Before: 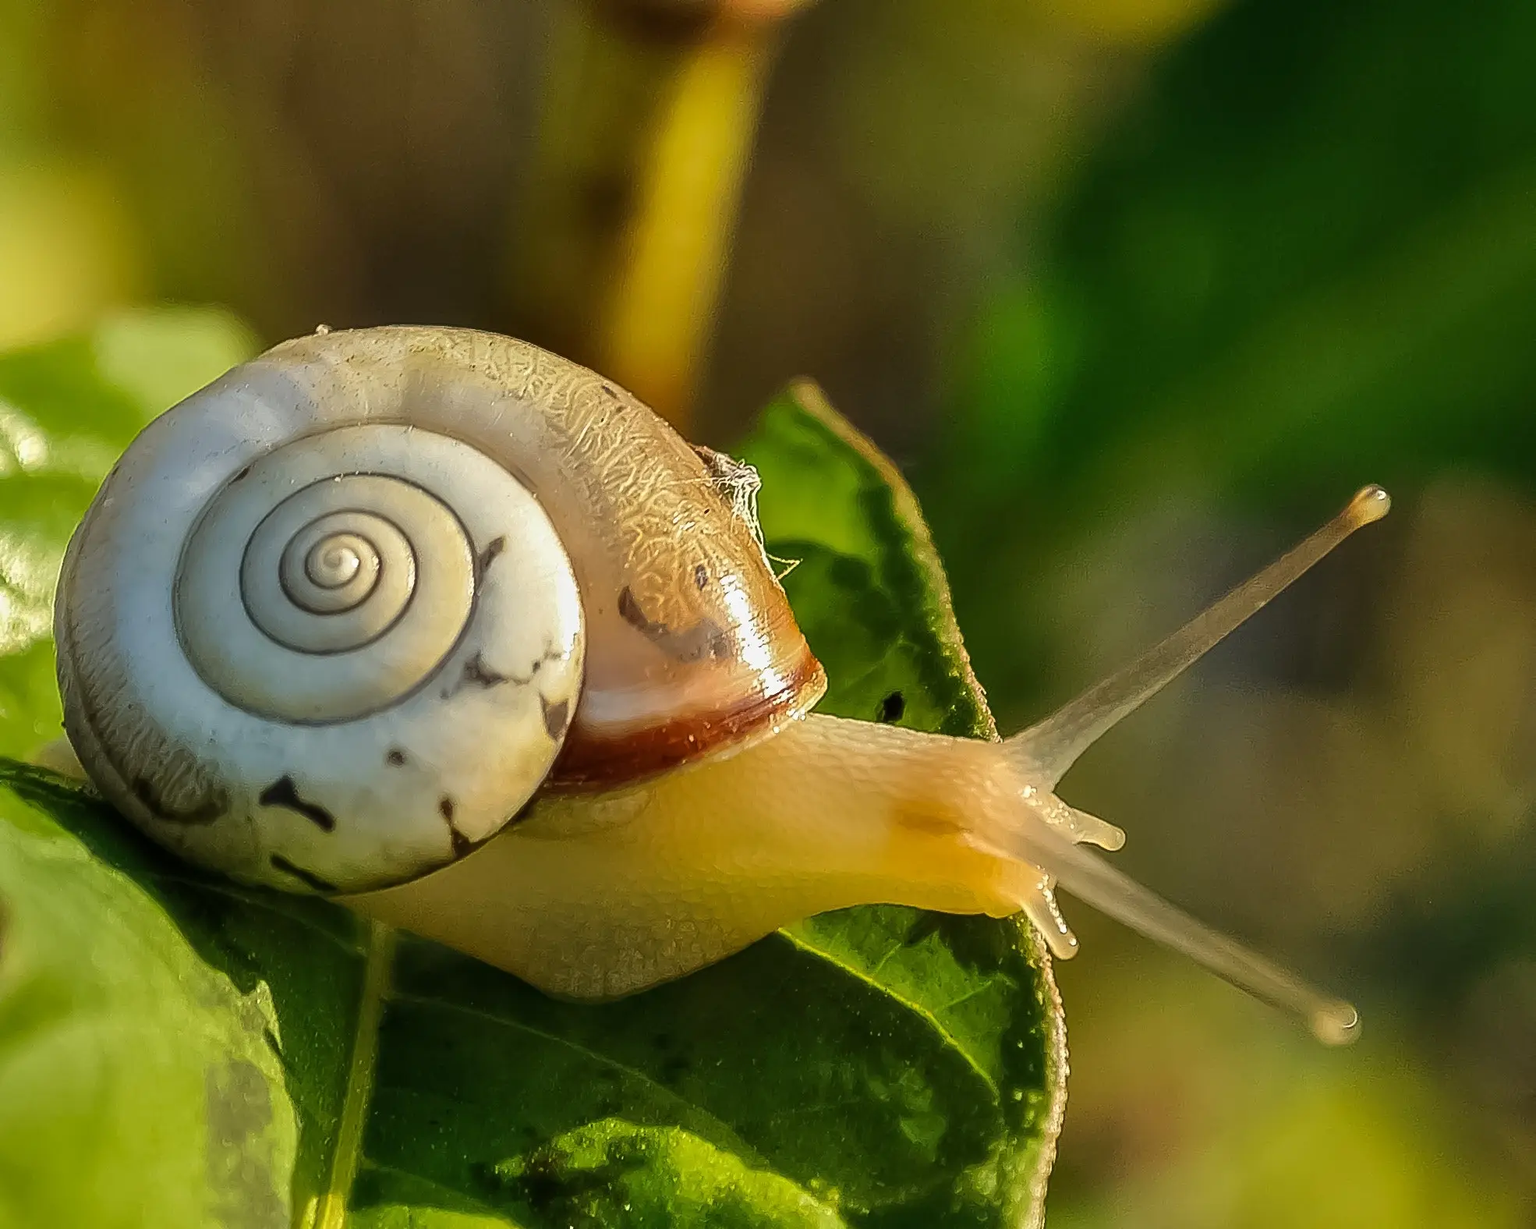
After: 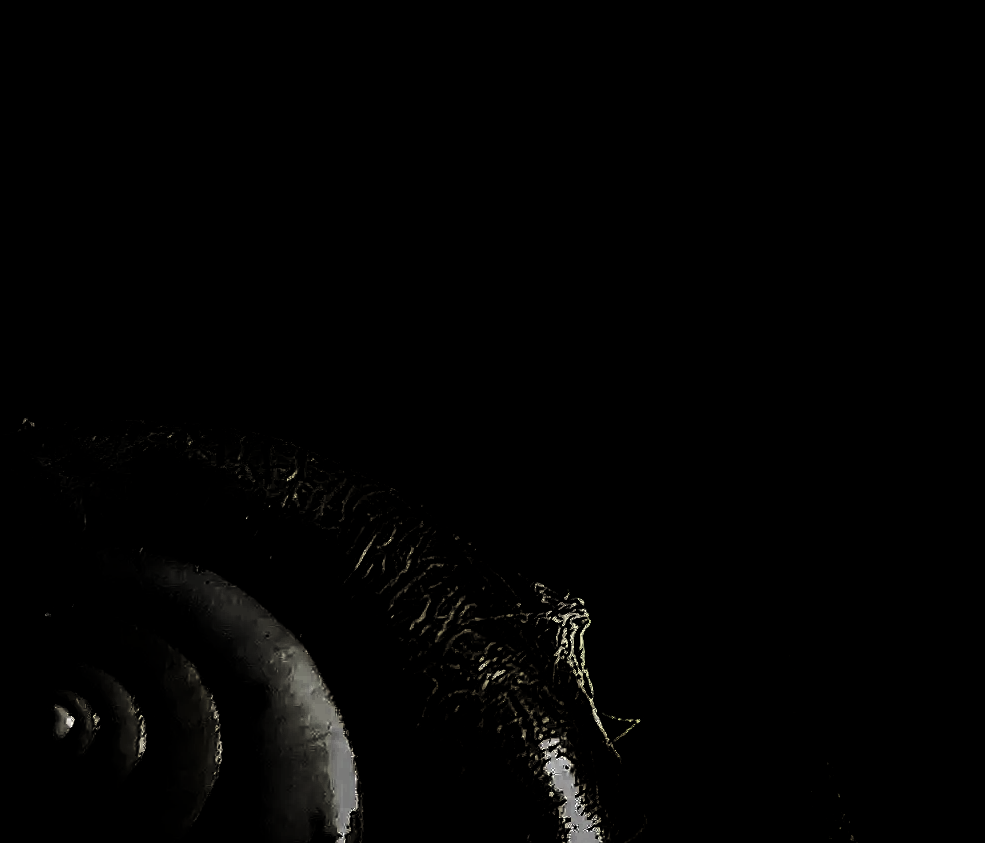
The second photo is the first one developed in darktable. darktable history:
levels: levels [0.721, 0.937, 0.997]
crop: left 19.556%, right 30.401%, bottom 46.458%
